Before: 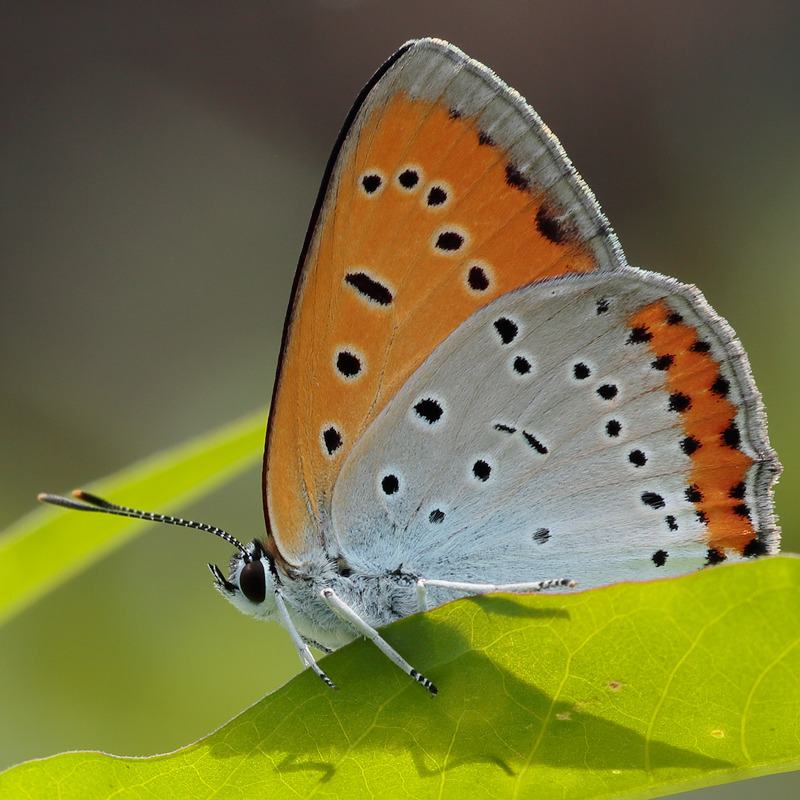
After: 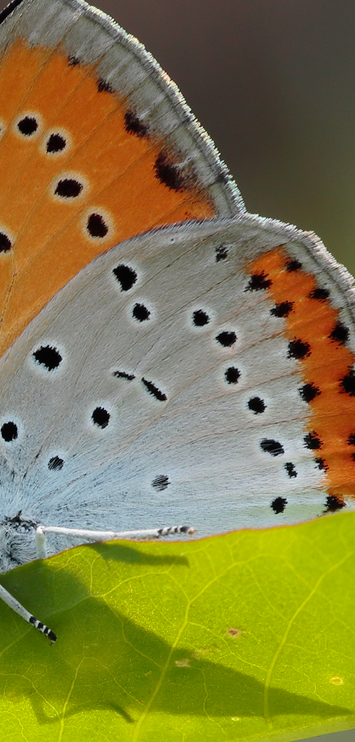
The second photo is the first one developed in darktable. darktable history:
color zones: curves: ch1 [(0, 0.513) (0.143, 0.524) (0.286, 0.511) (0.429, 0.506) (0.571, 0.503) (0.714, 0.503) (0.857, 0.508) (1, 0.513)]
crop: left 47.628%, top 6.643%, right 7.874%
